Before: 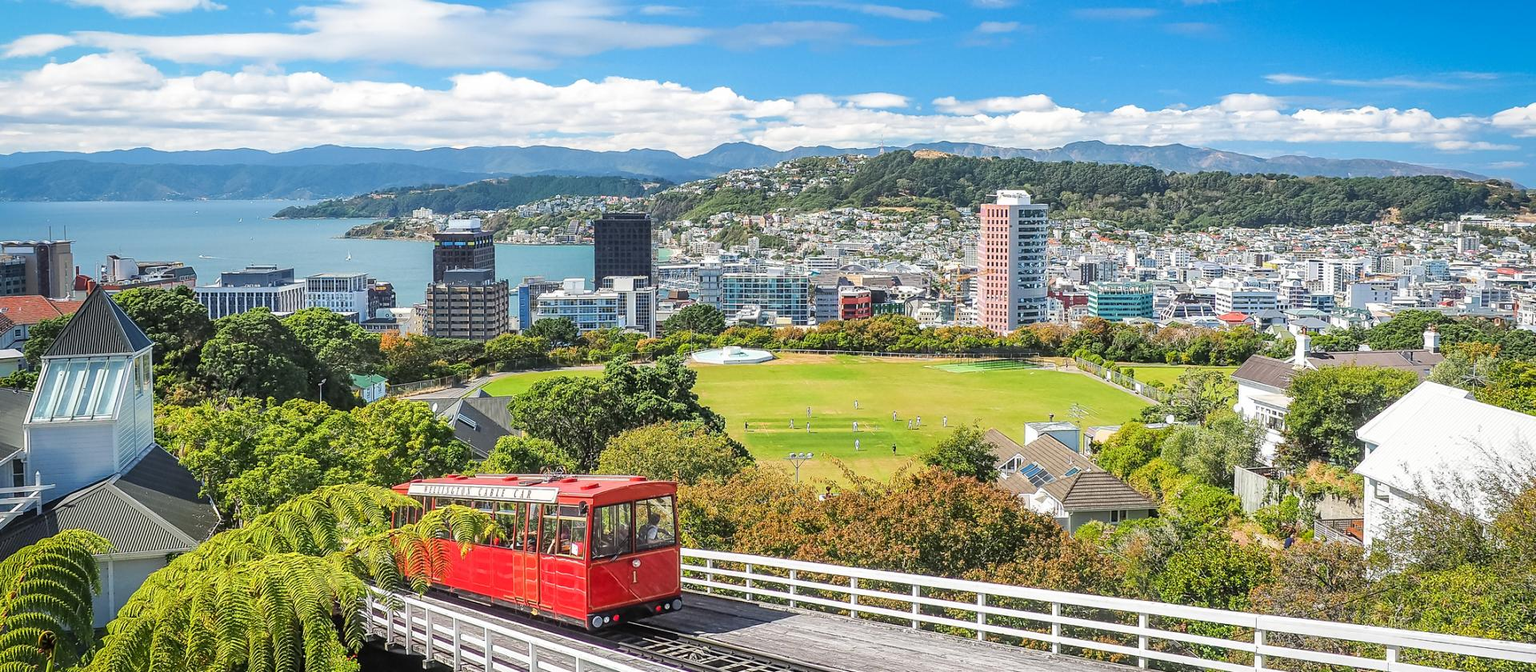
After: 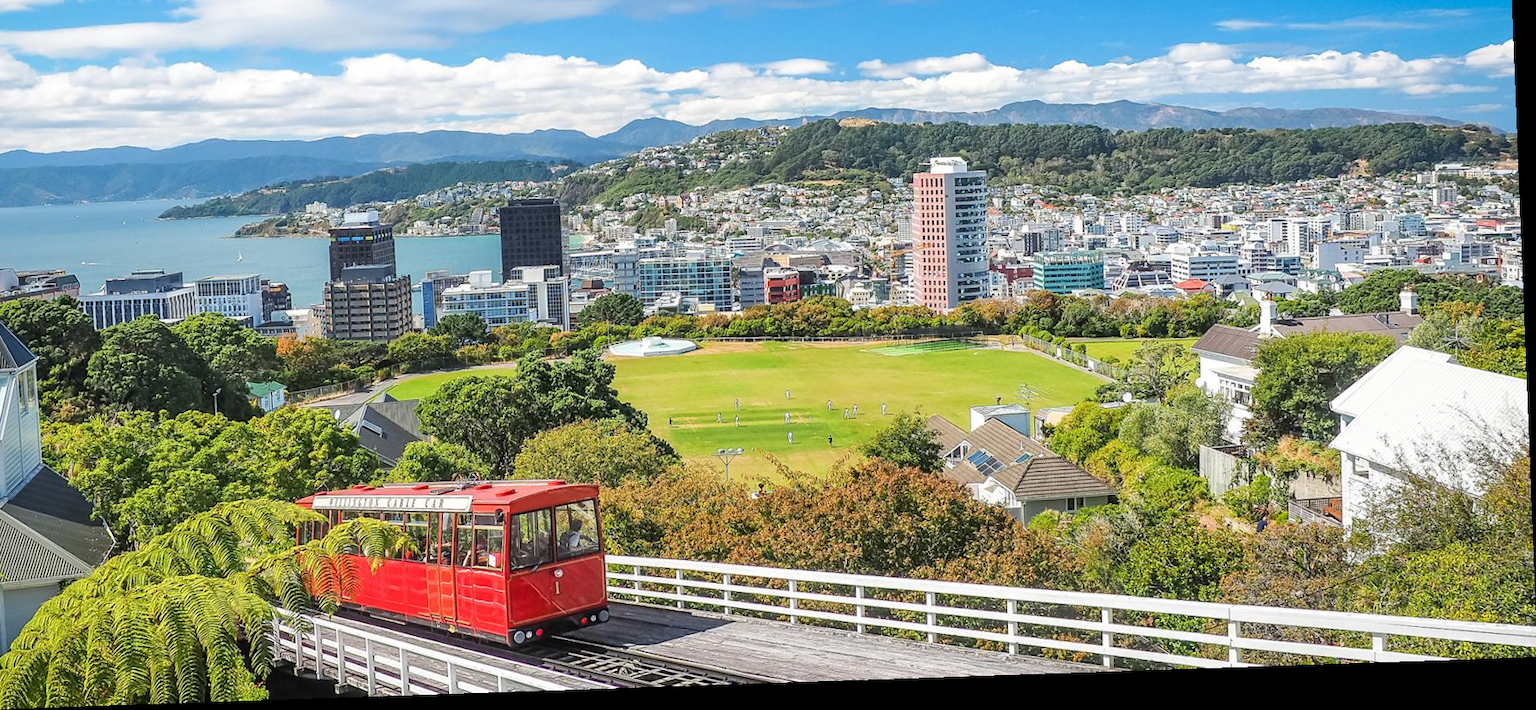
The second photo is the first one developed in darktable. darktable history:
crop and rotate: left 8.262%, top 9.226%
rotate and perspective: rotation -2.22°, lens shift (horizontal) -0.022, automatic cropping off
